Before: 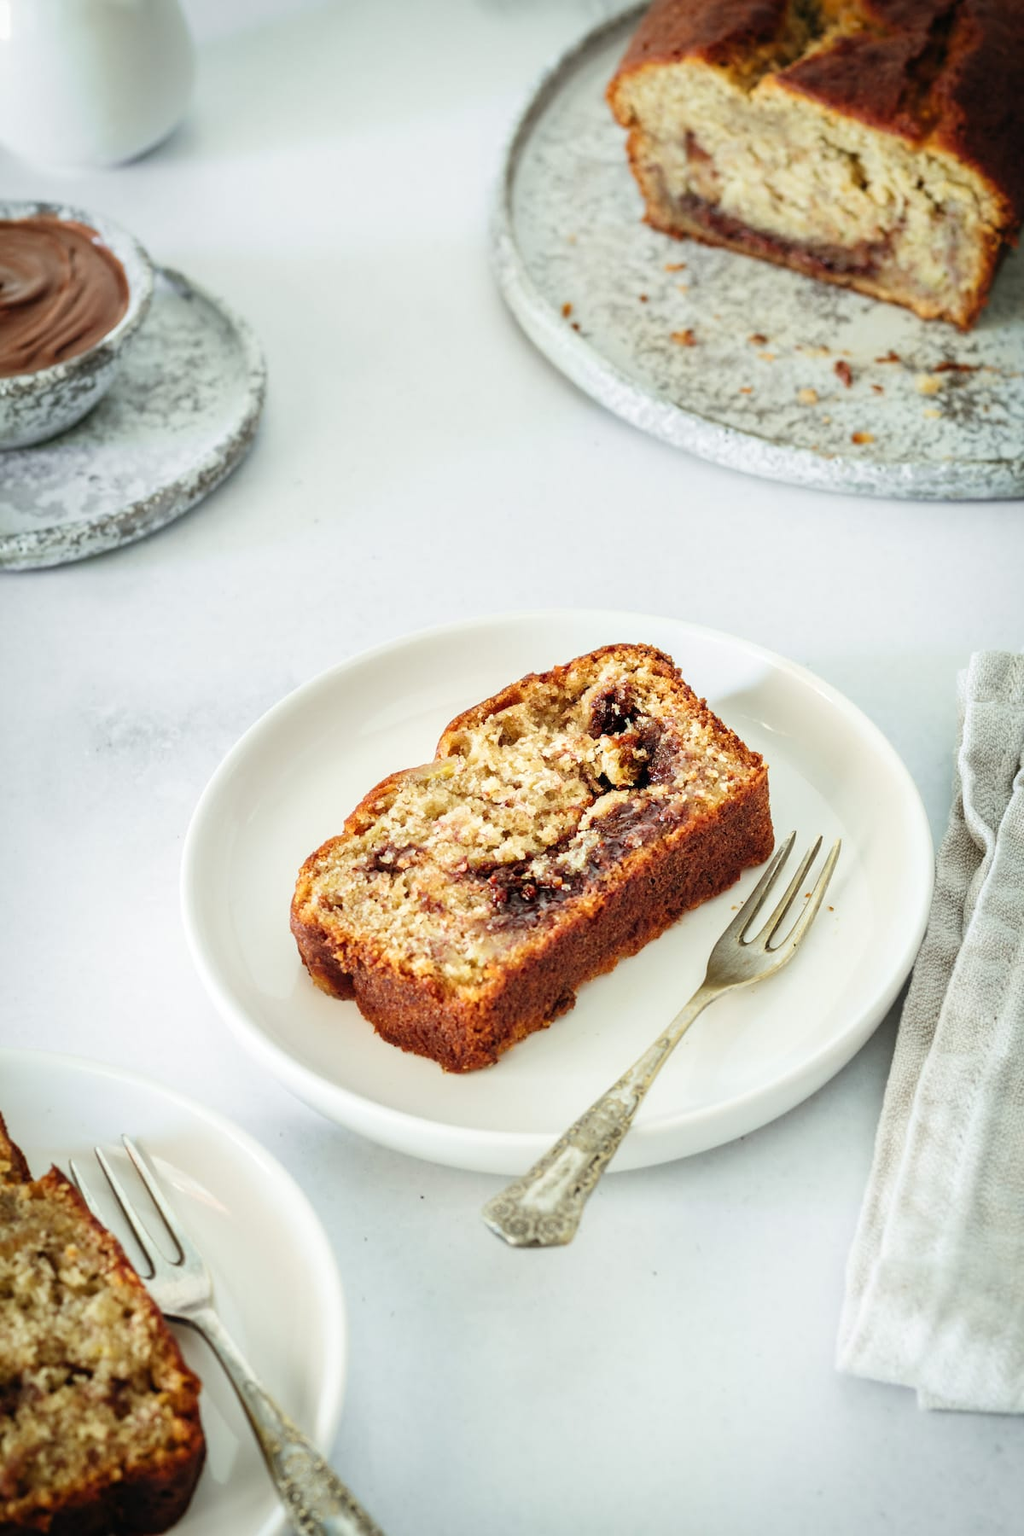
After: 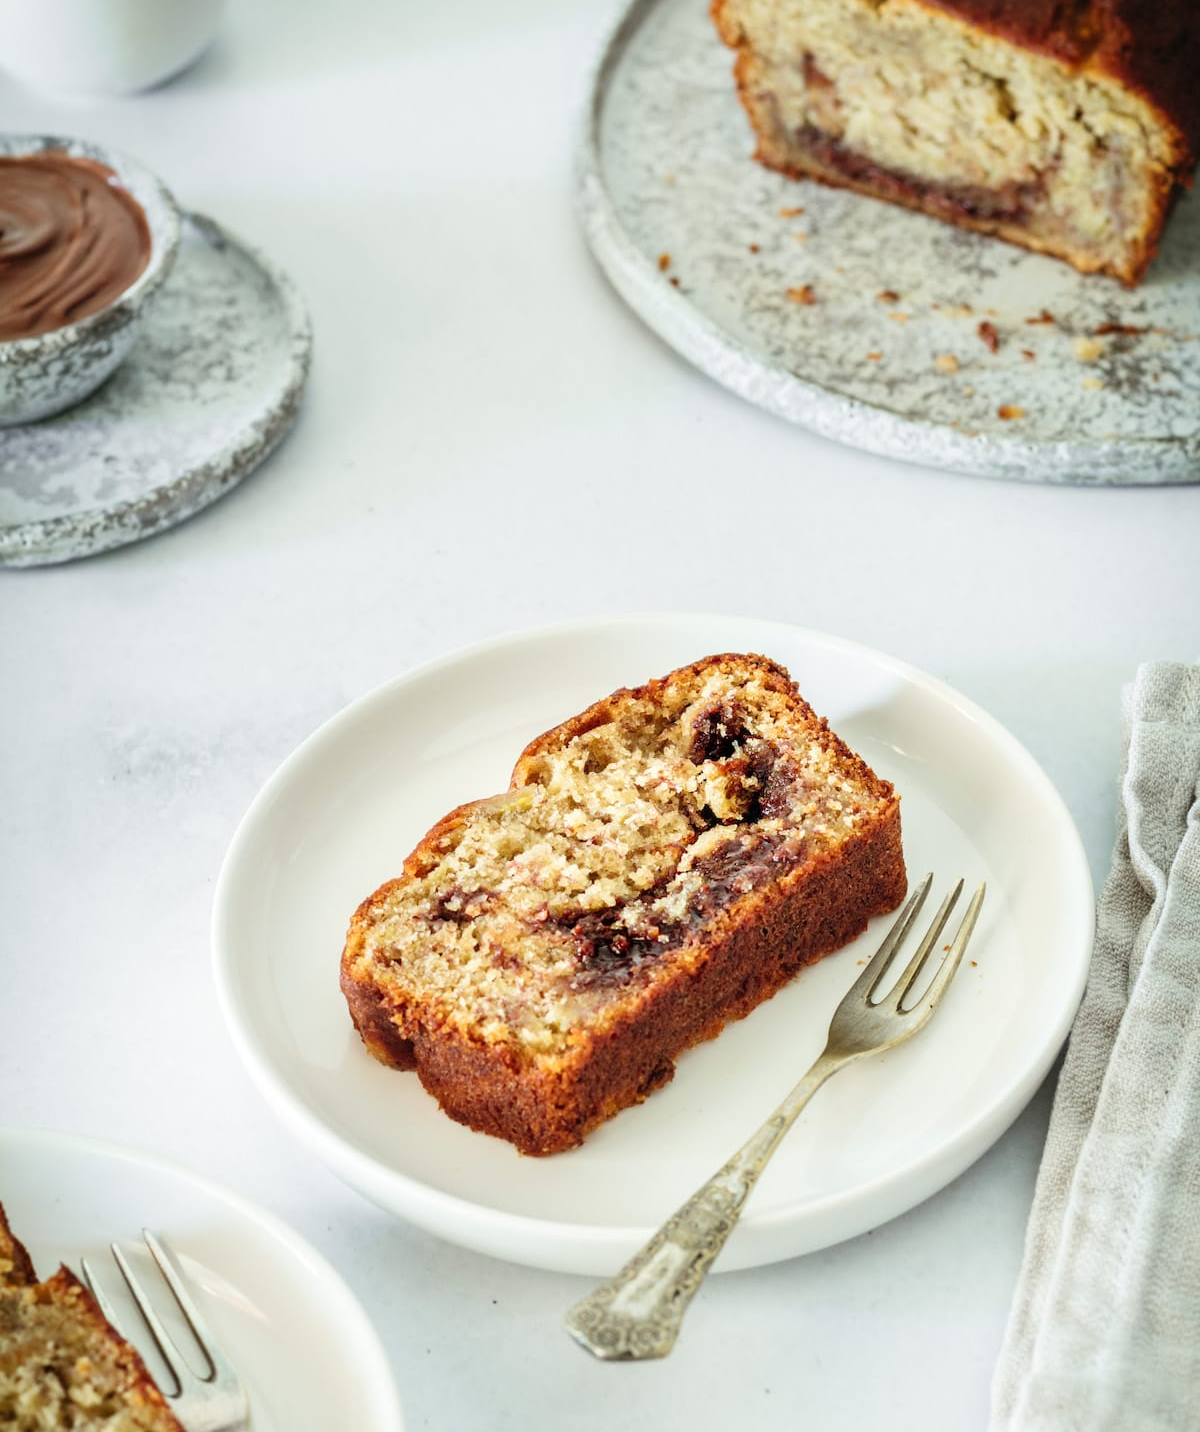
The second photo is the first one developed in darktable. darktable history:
crop and rotate: top 5.65%, bottom 14.755%
